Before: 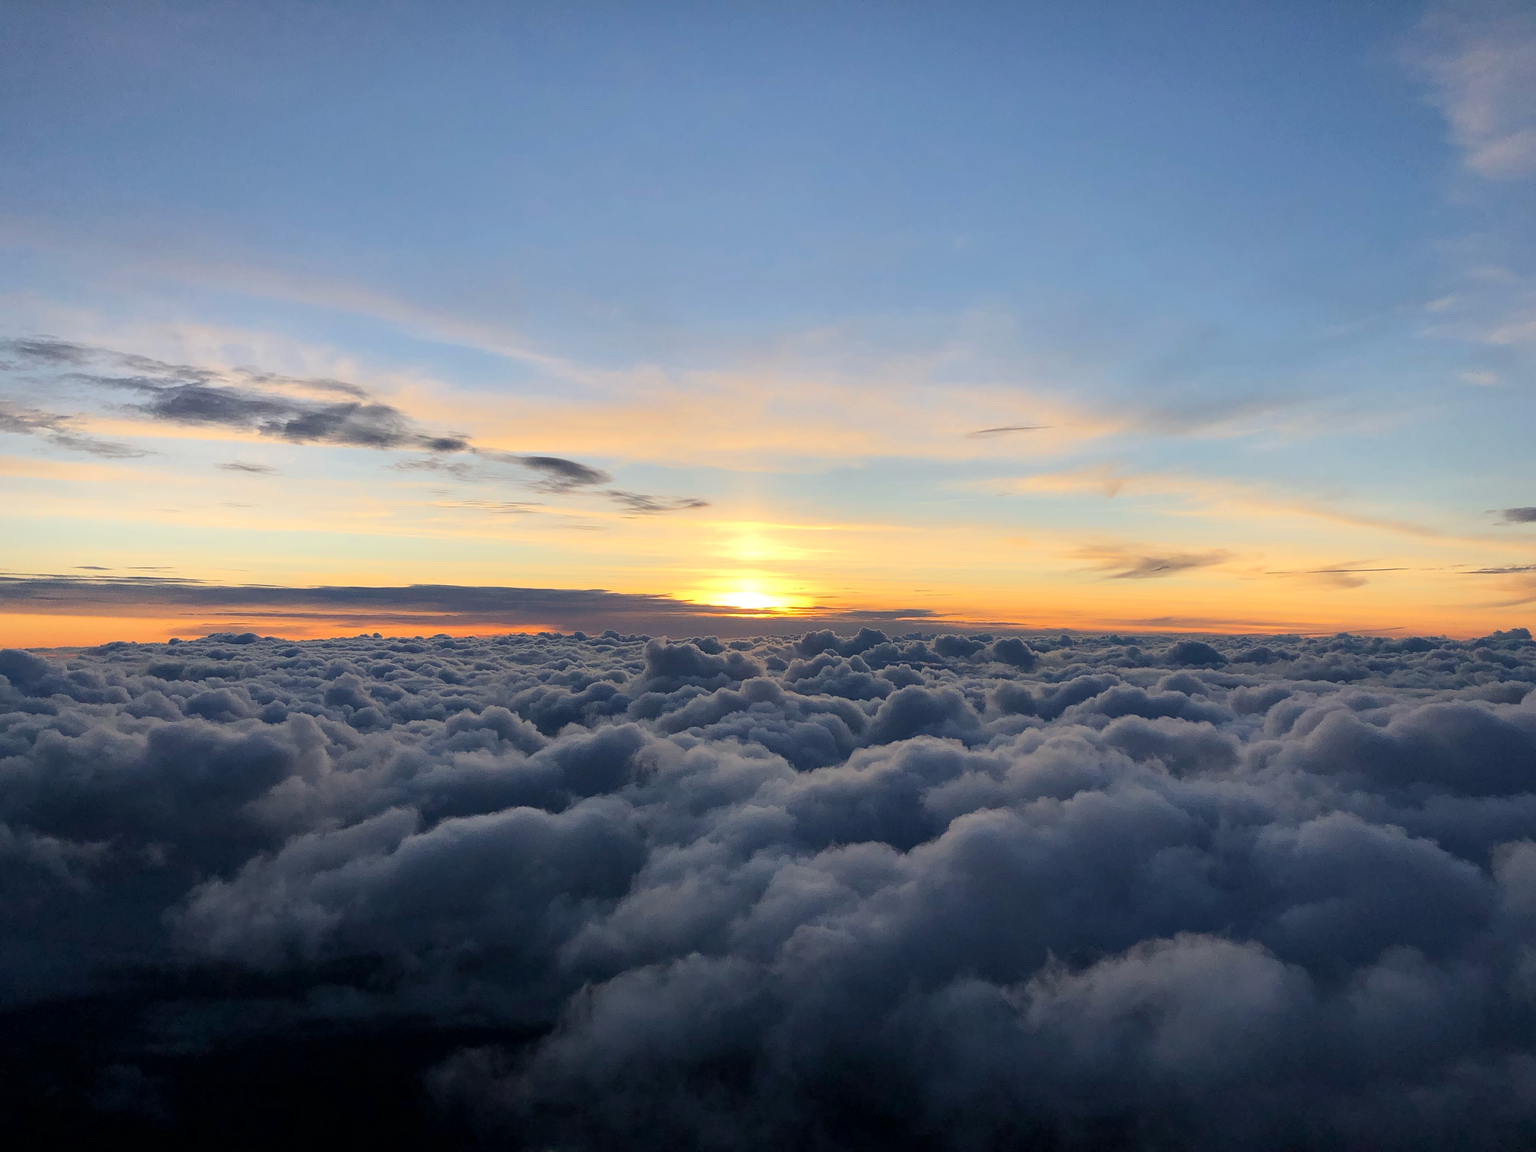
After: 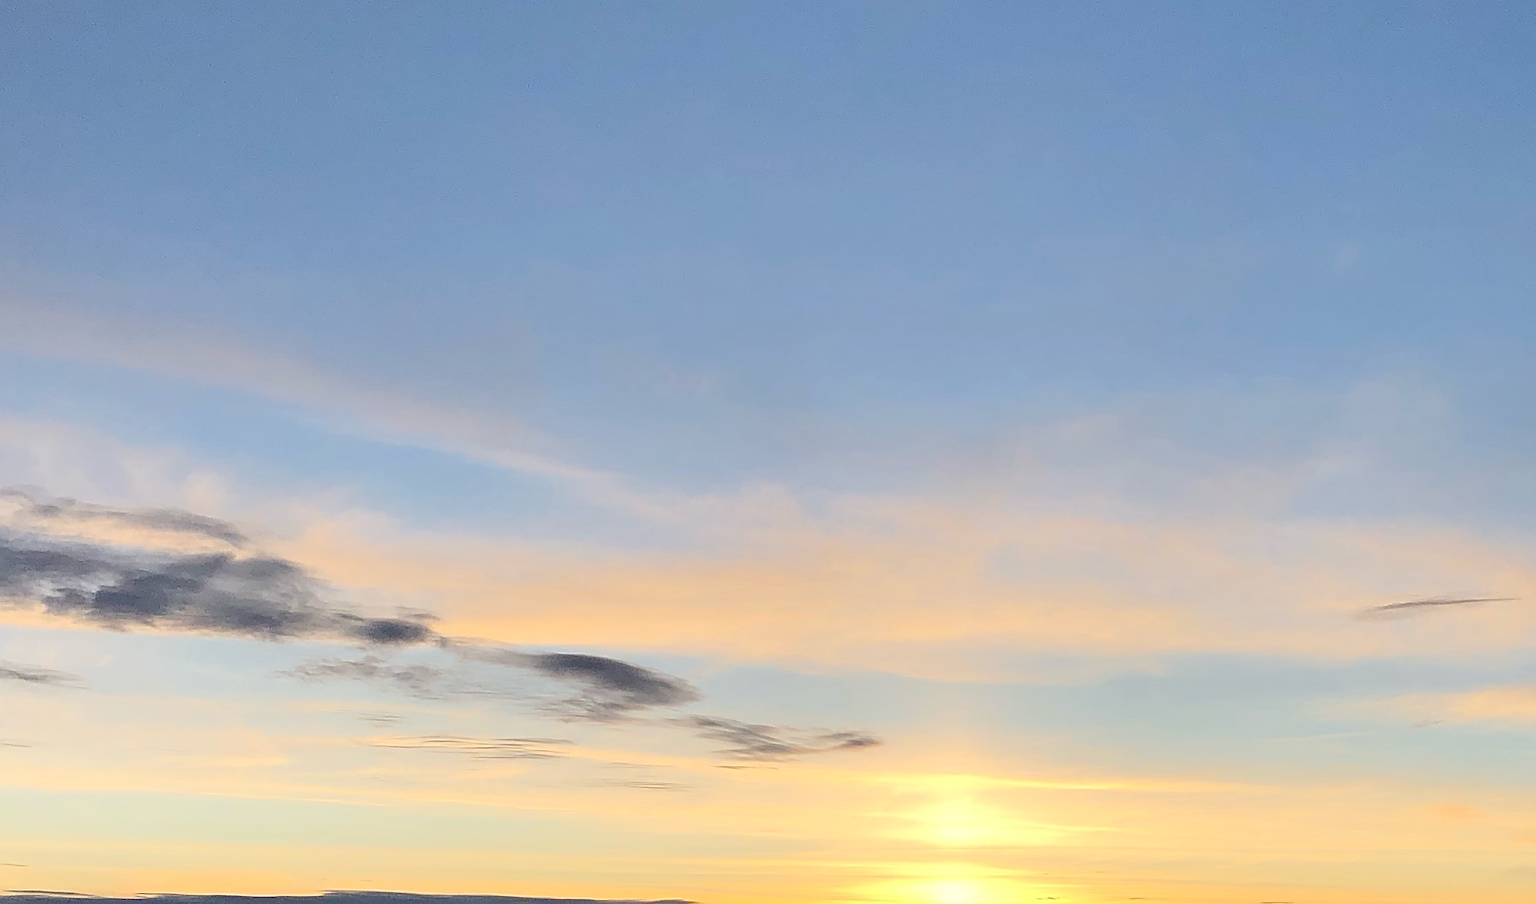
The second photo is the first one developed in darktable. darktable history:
sharpen: amount 0.478
crop: left 15.306%, top 9.065%, right 30.789%, bottom 48.638%
